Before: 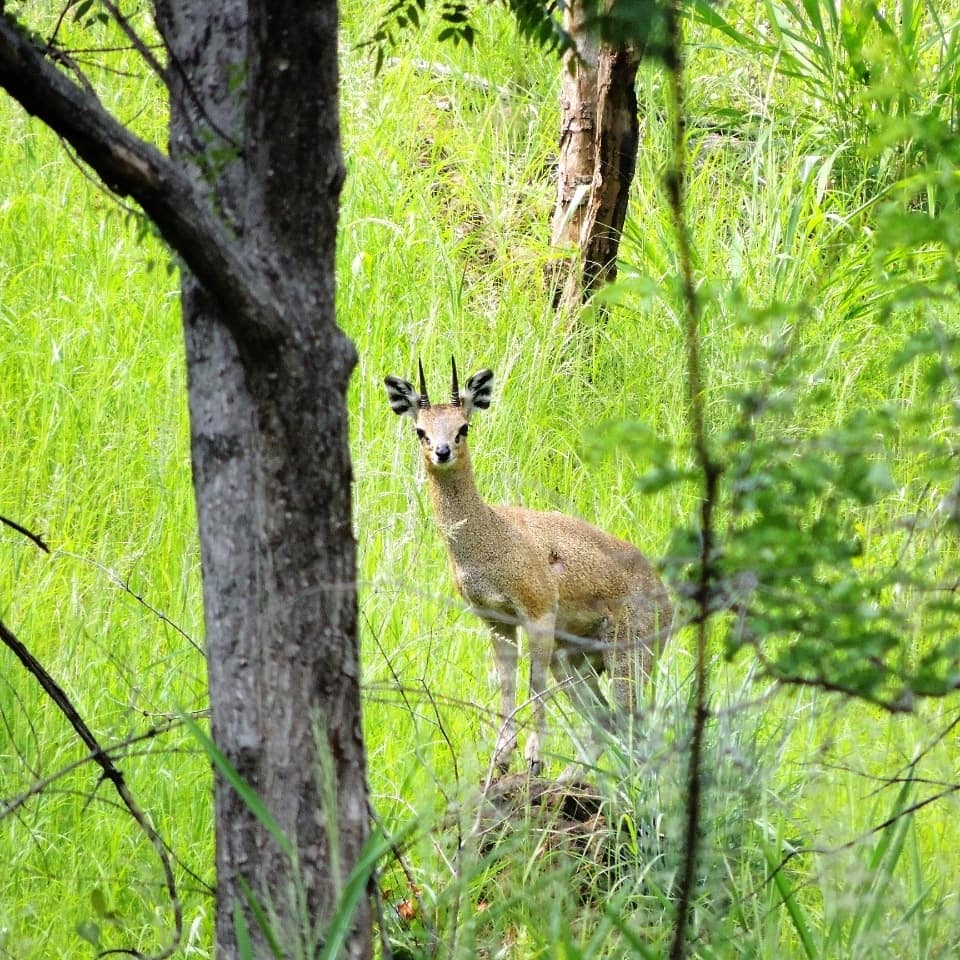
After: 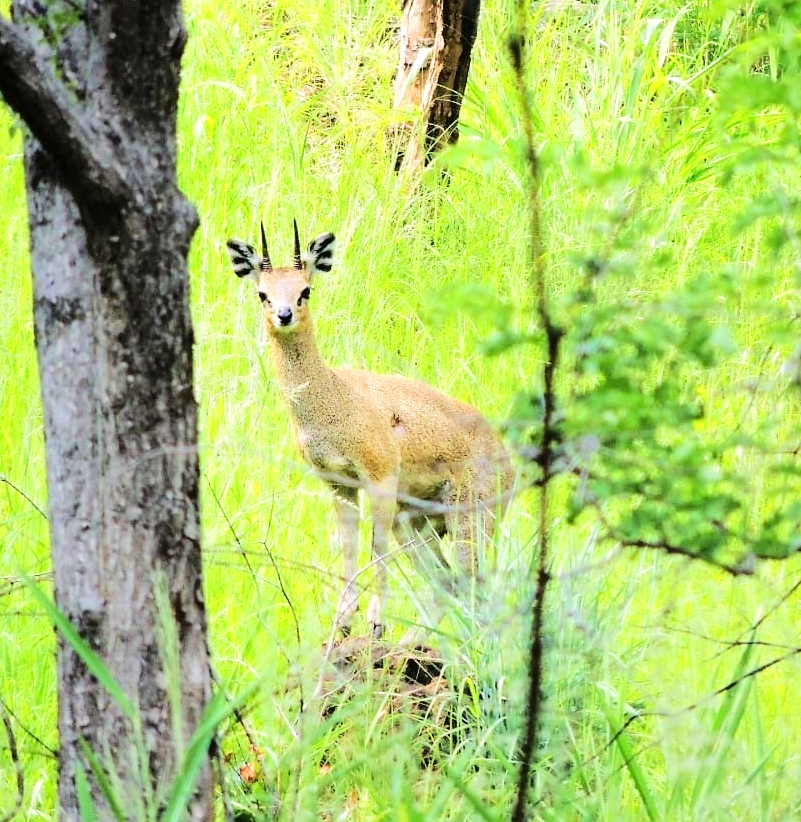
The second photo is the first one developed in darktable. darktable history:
tone equalizer: -7 EV 0.157 EV, -6 EV 0.577 EV, -5 EV 1.18 EV, -4 EV 1.33 EV, -3 EV 1.12 EV, -2 EV 0.6 EV, -1 EV 0.167 EV, edges refinement/feathering 500, mask exposure compensation -1.57 EV, preserve details no
crop: left 16.464%, top 14.336%
velvia: on, module defaults
